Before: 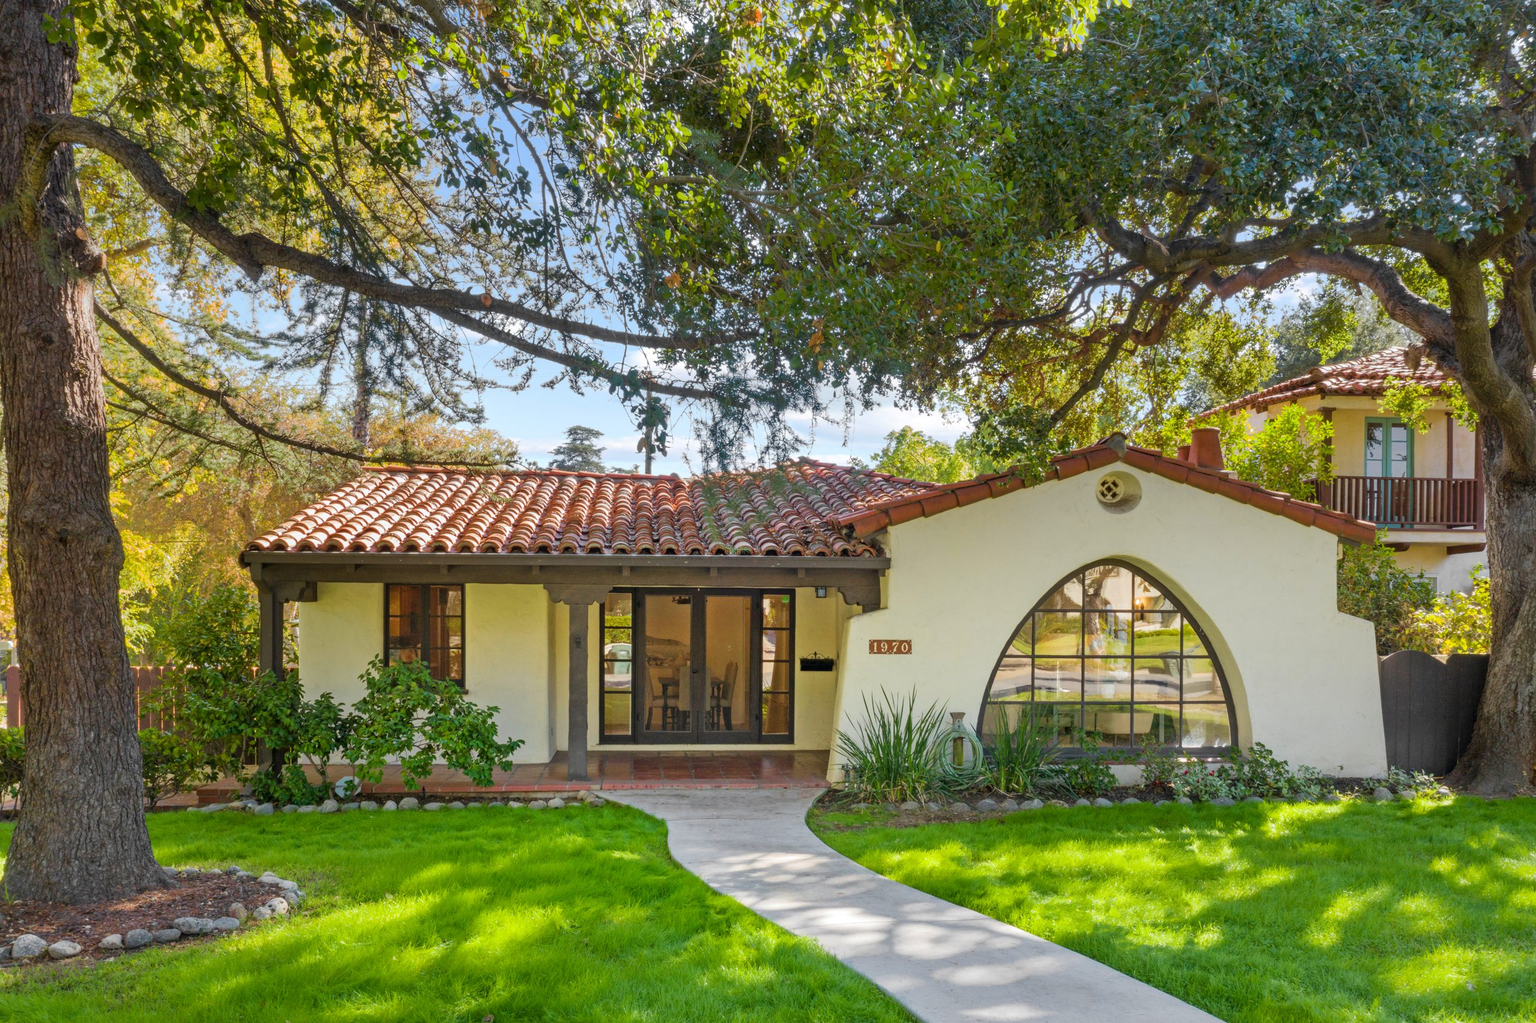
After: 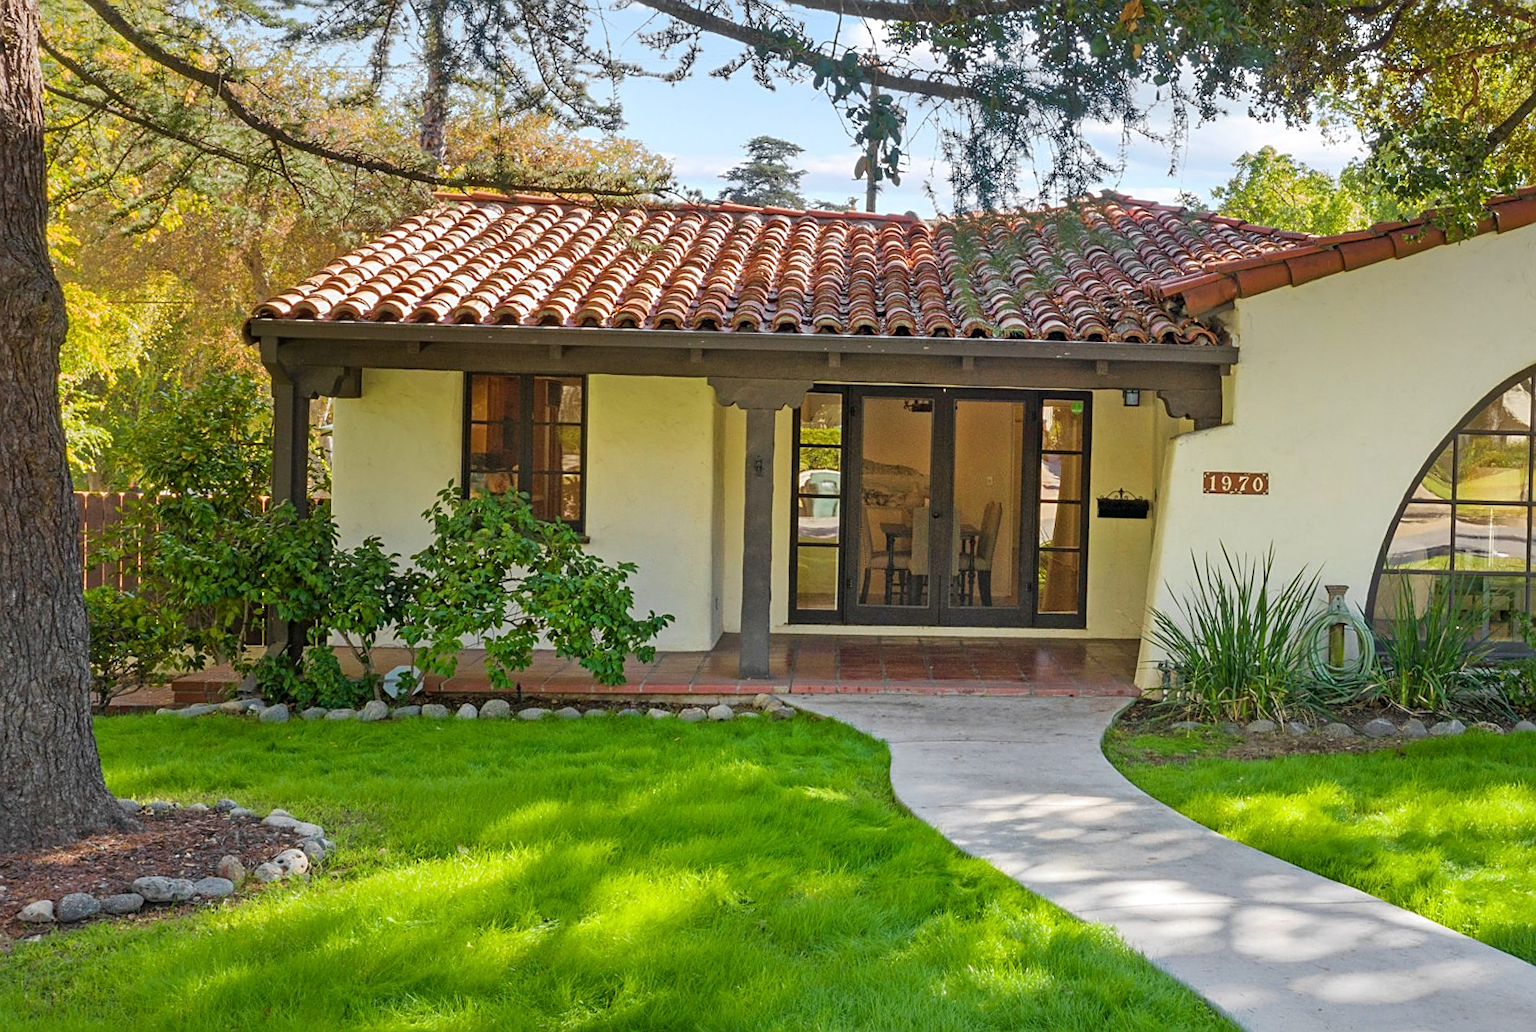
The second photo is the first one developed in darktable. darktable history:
sharpen: on, module defaults
crop and rotate: angle -1.06°, left 3.934%, top 32.114%, right 28.821%
